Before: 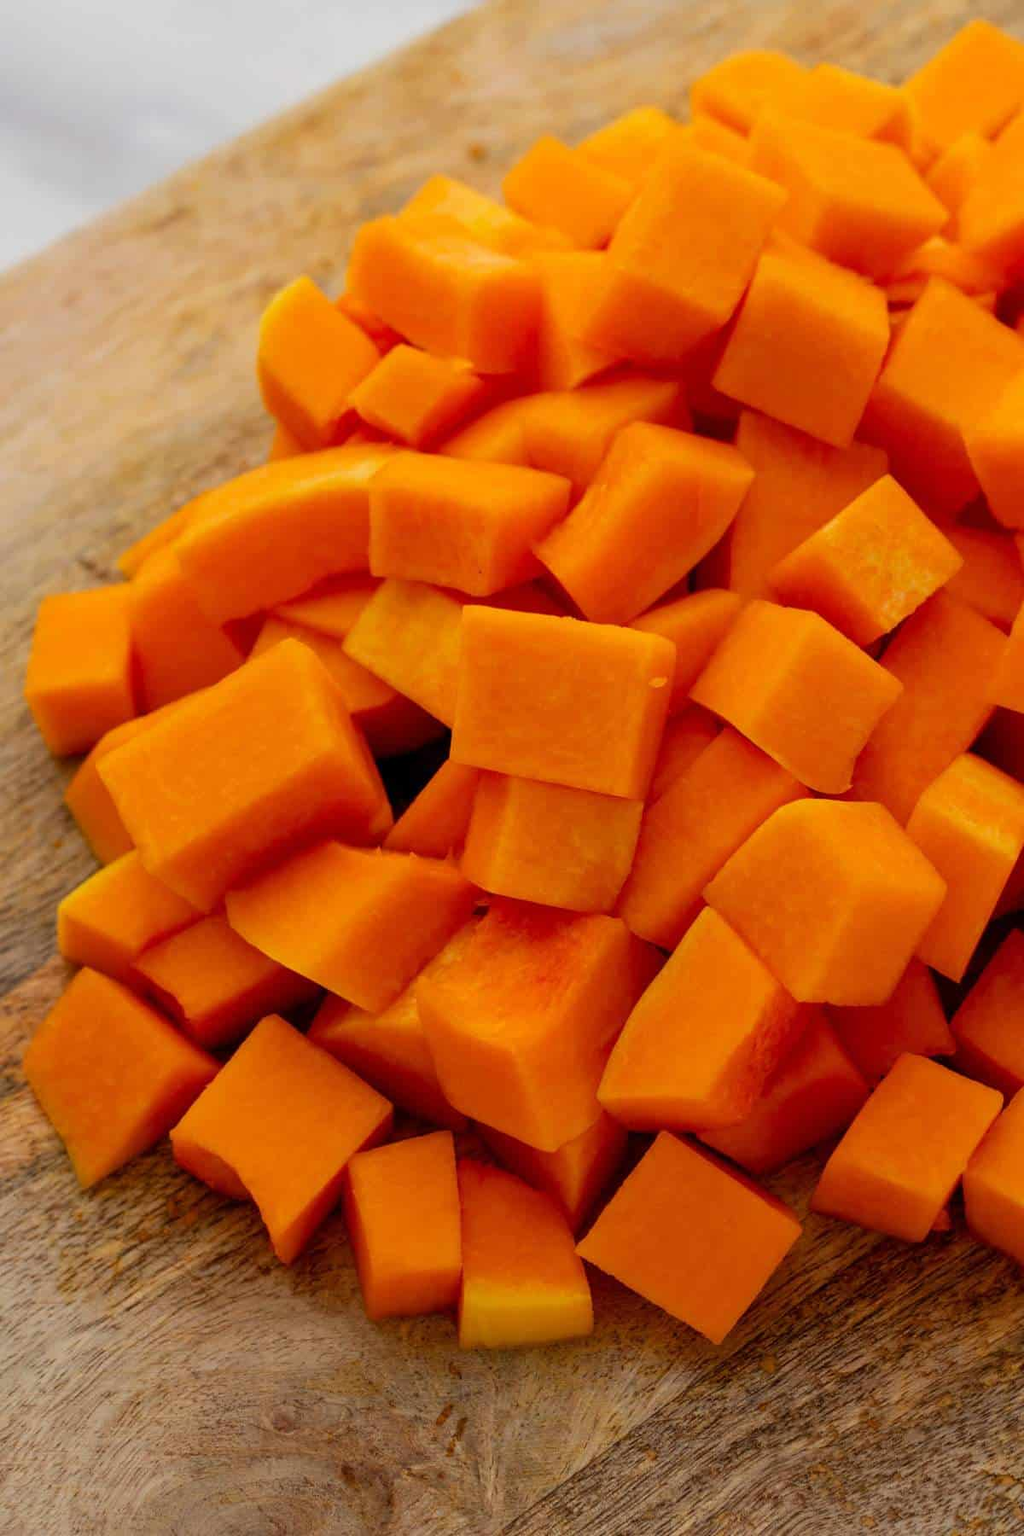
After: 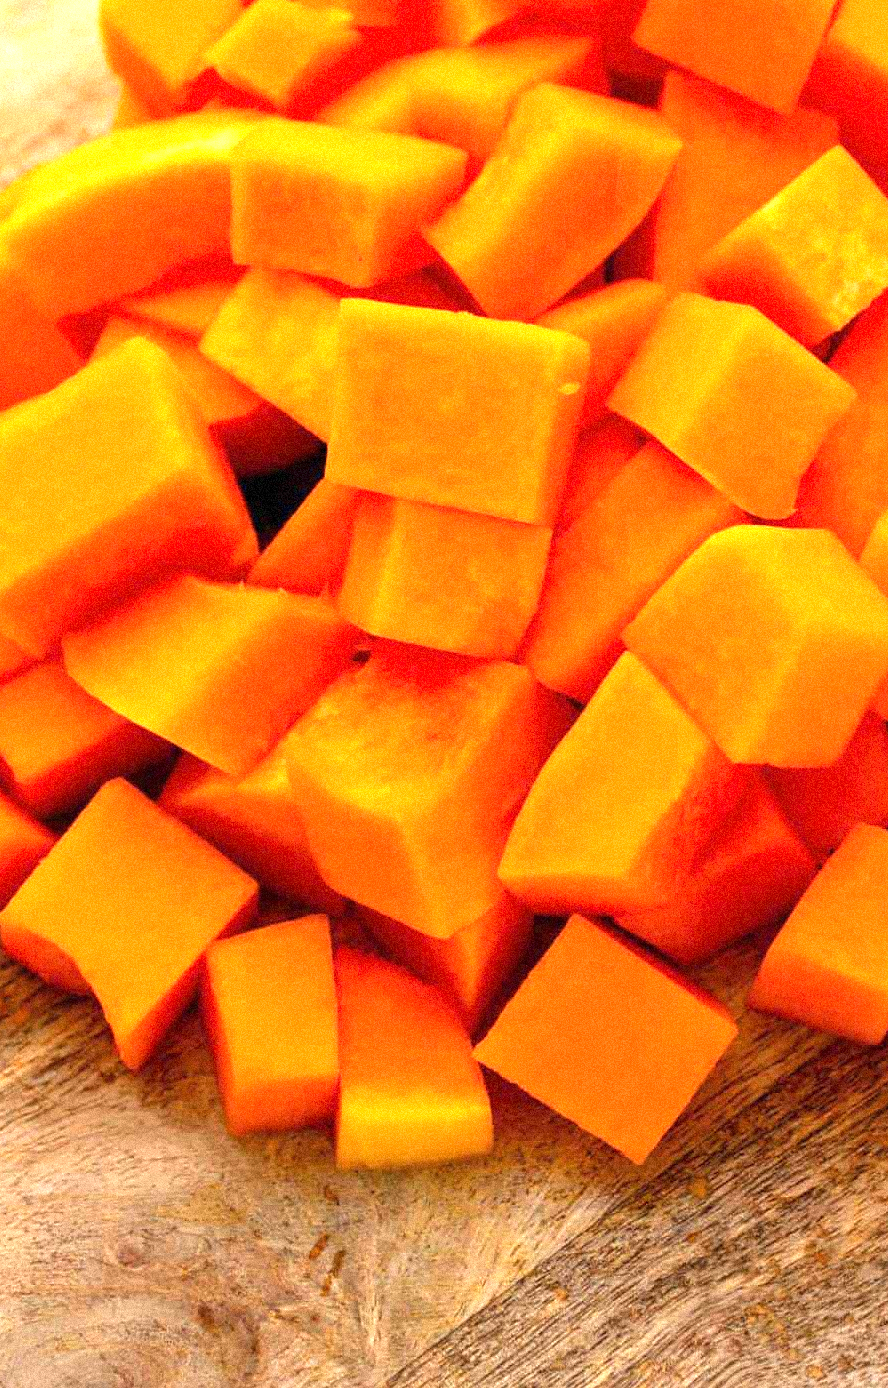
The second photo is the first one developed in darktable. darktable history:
tone equalizer: on, module defaults
grain: coarseness 9.38 ISO, strength 34.99%, mid-tones bias 0%
exposure: black level correction 0, exposure 1.45 EV, compensate exposure bias true, compensate highlight preservation false
crop: left 16.871%, top 22.857%, right 9.116%
